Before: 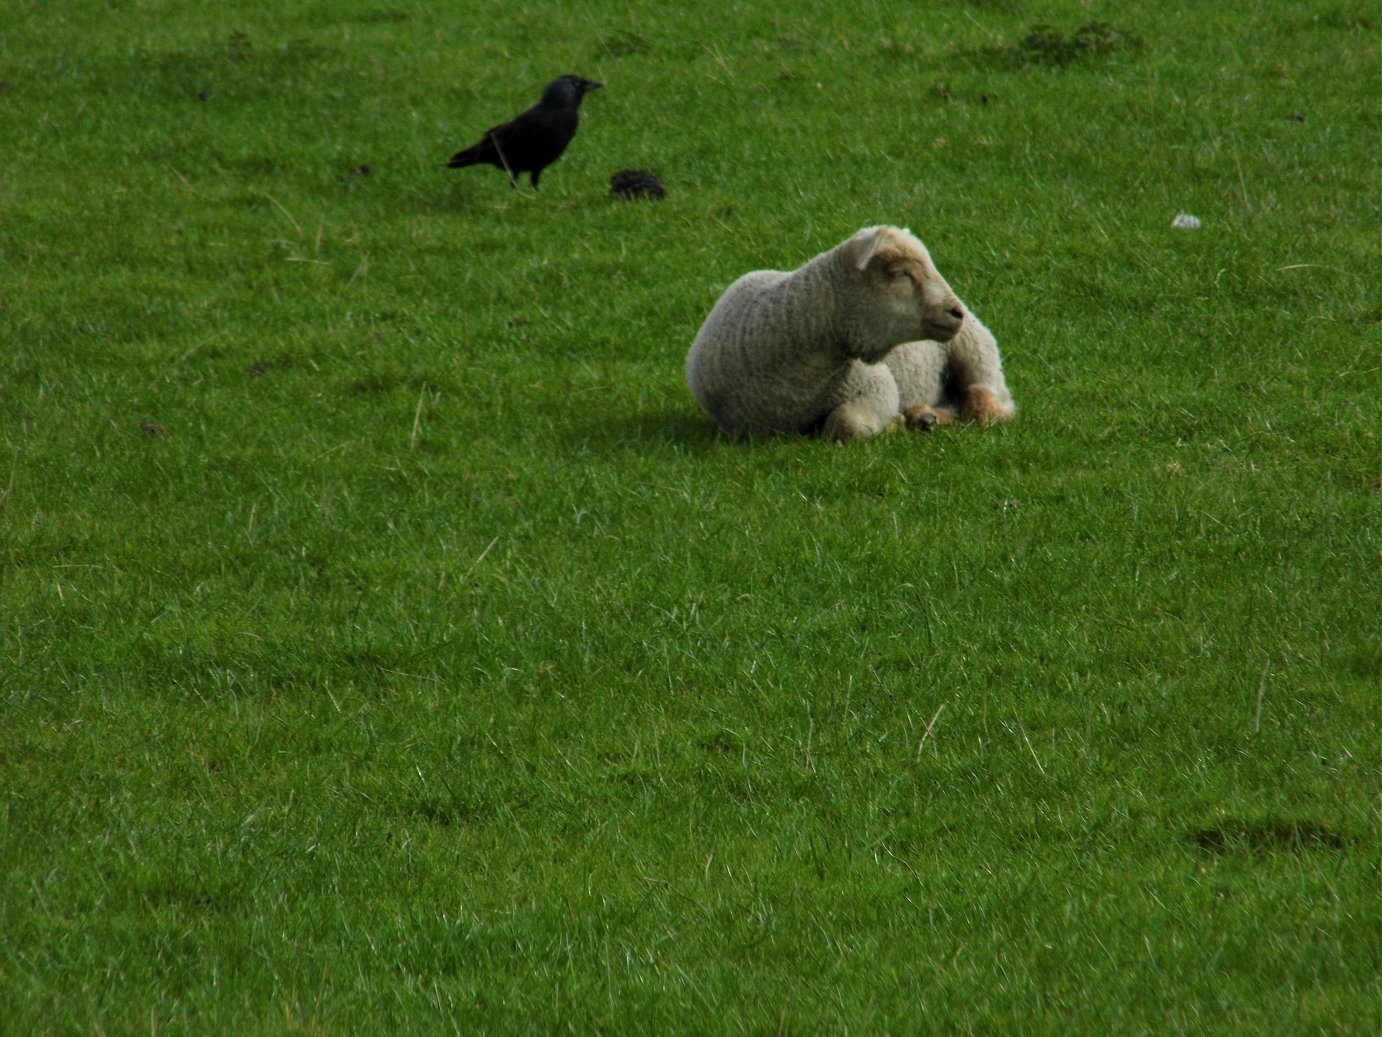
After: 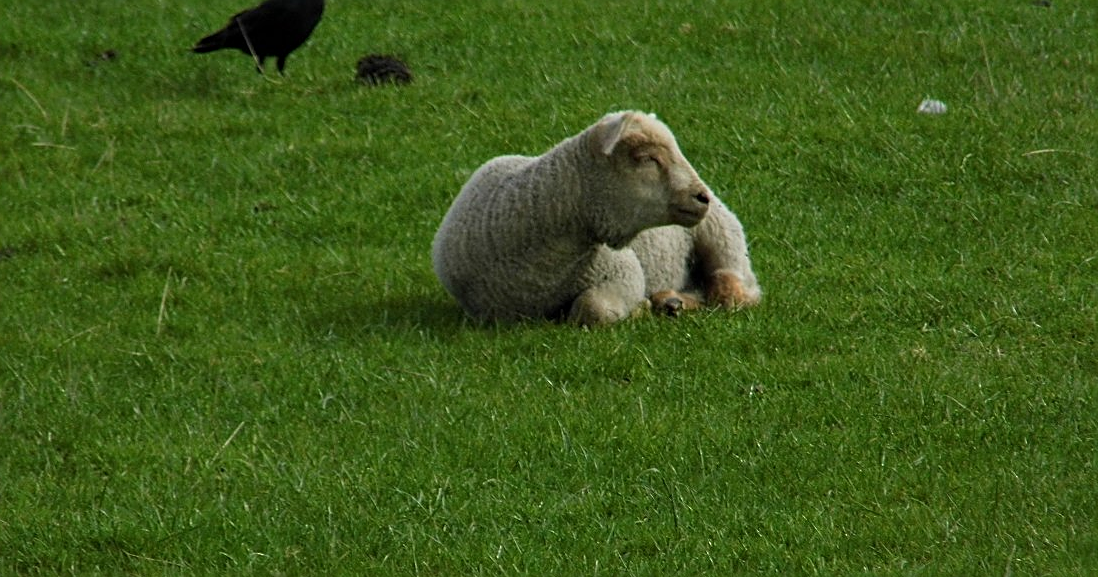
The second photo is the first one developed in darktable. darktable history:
sharpen: amount 0.6
crop: left 18.38%, top 11.092%, right 2.134%, bottom 33.217%
